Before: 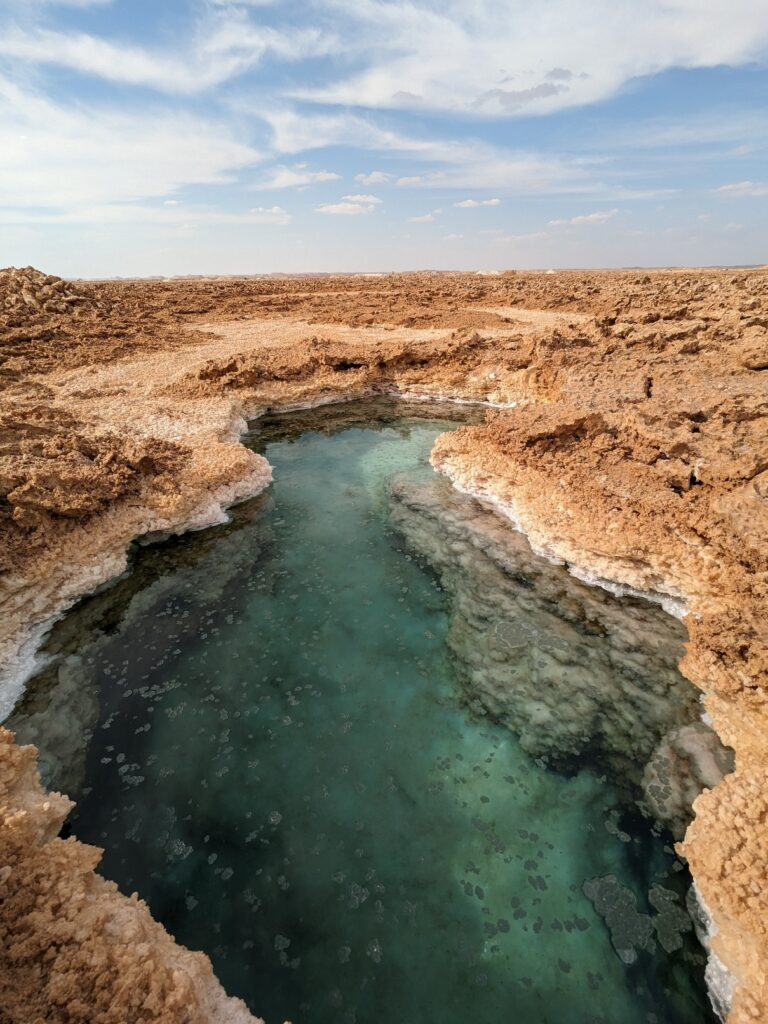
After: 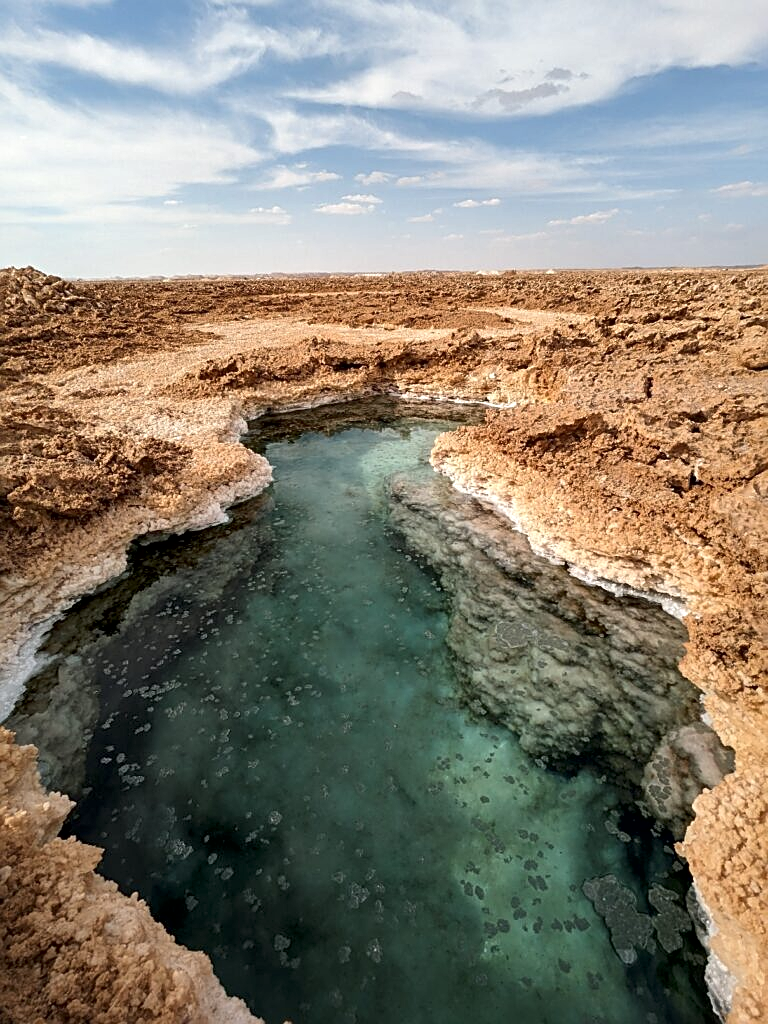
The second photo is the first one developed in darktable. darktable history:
local contrast: mode bilateral grid, contrast 25, coarseness 60, detail 151%, midtone range 0.2
sharpen: on, module defaults
